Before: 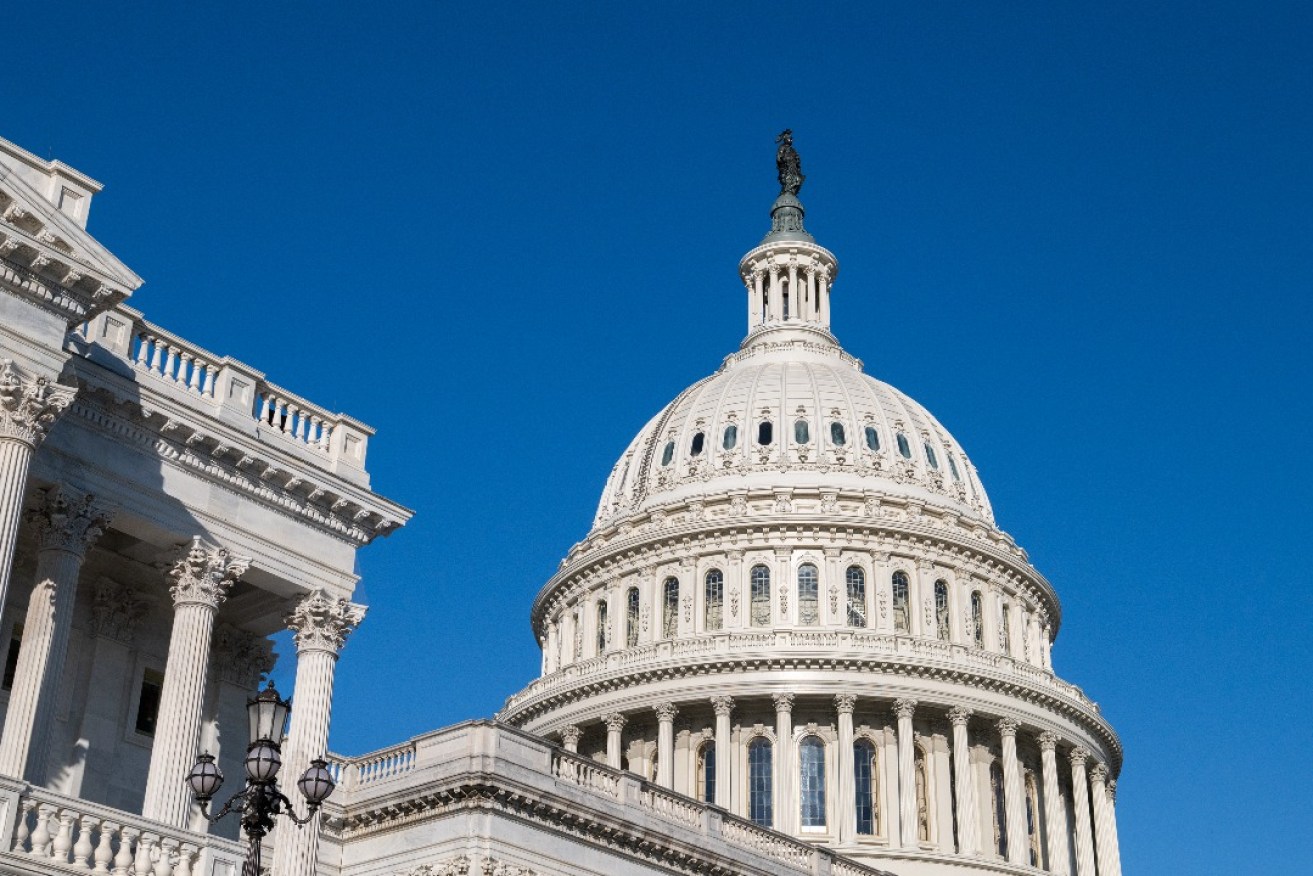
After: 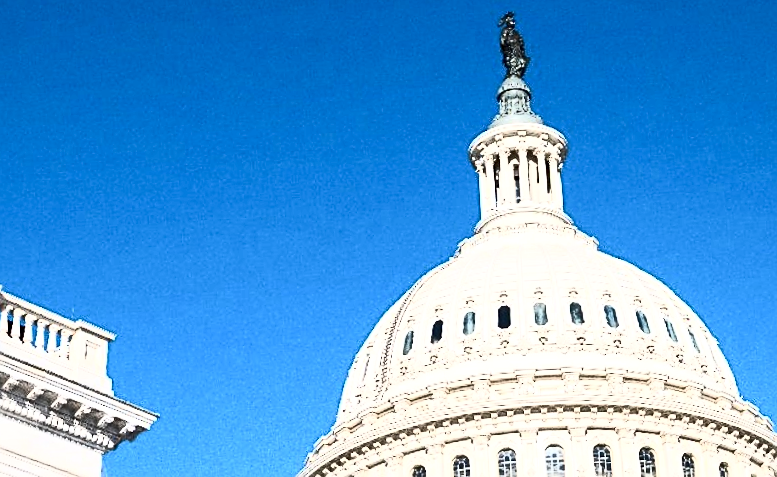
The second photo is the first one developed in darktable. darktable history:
sharpen: on, module defaults
crop: left 20.932%, top 15.471%, right 21.848%, bottom 34.081%
rotate and perspective: rotation -3.18°, automatic cropping off
color correction: saturation 0.98
contrast brightness saturation: contrast 0.62, brightness 0.34, saturation 0.14
exposure: exposure 0.6 EV, compensate highlight preservation false
